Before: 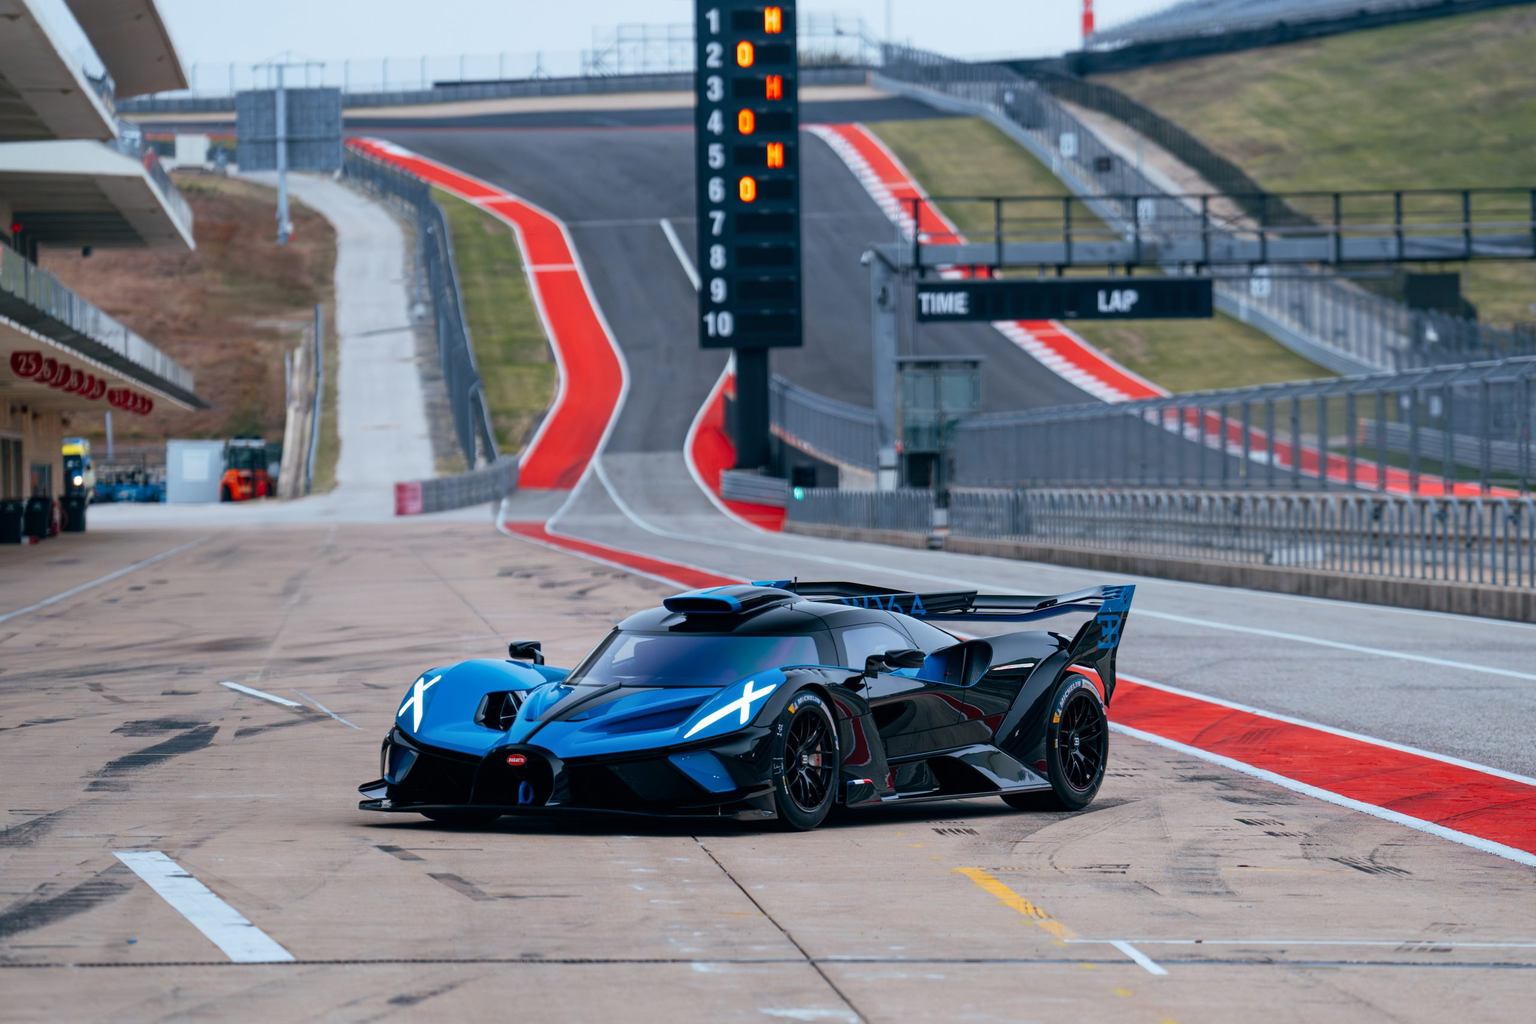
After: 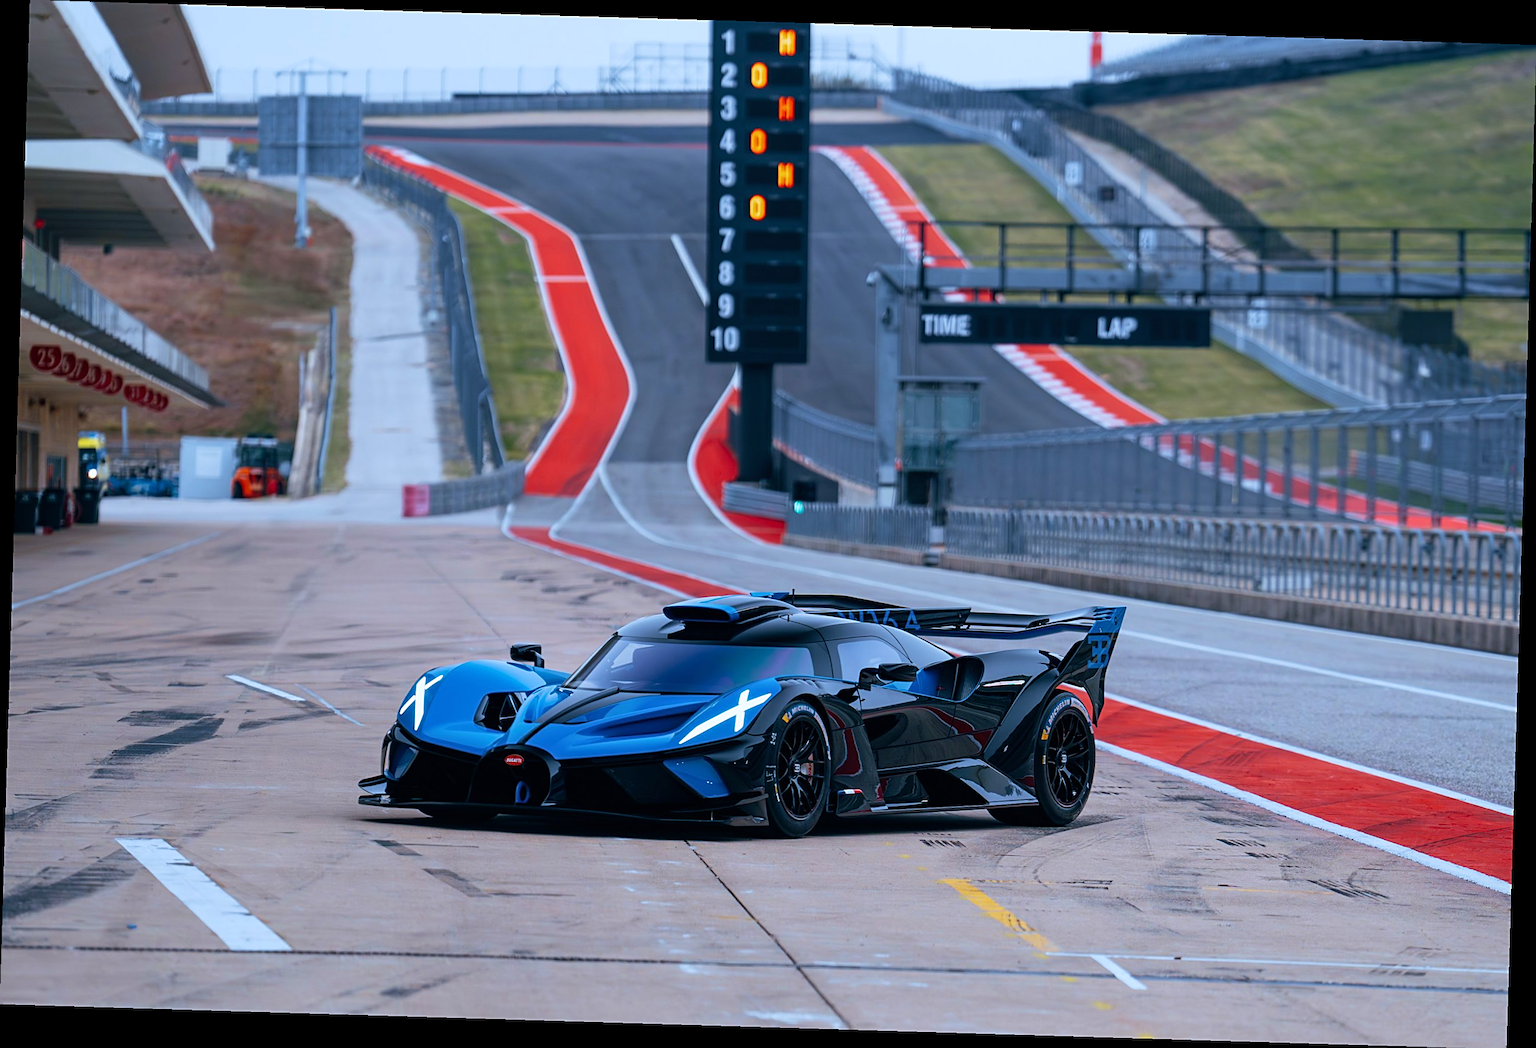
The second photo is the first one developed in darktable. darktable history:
velvia: on, module defaults
rotate and perspective: rotation 1.72°, automatic cropping off
white balance: red 0.954, blue 1.079
sharpen: on, module defaults
